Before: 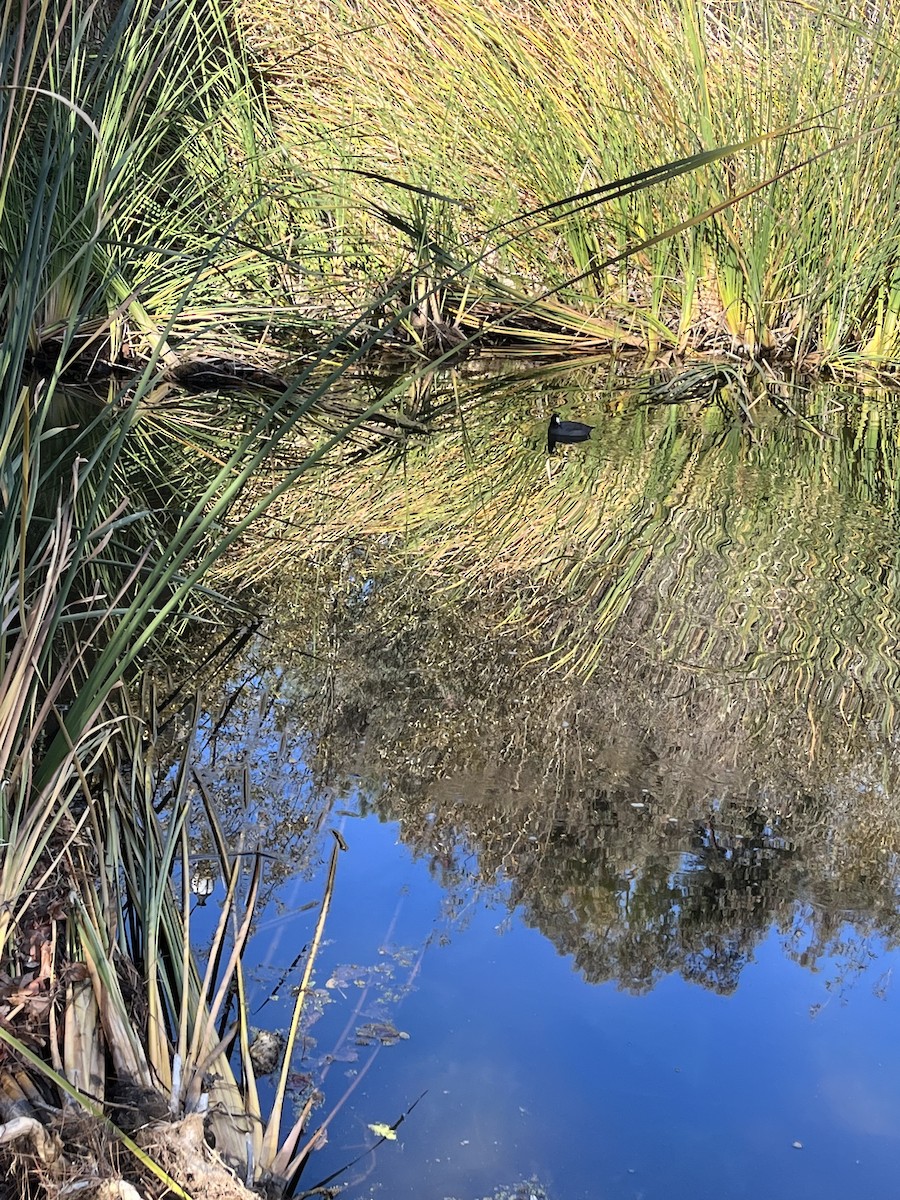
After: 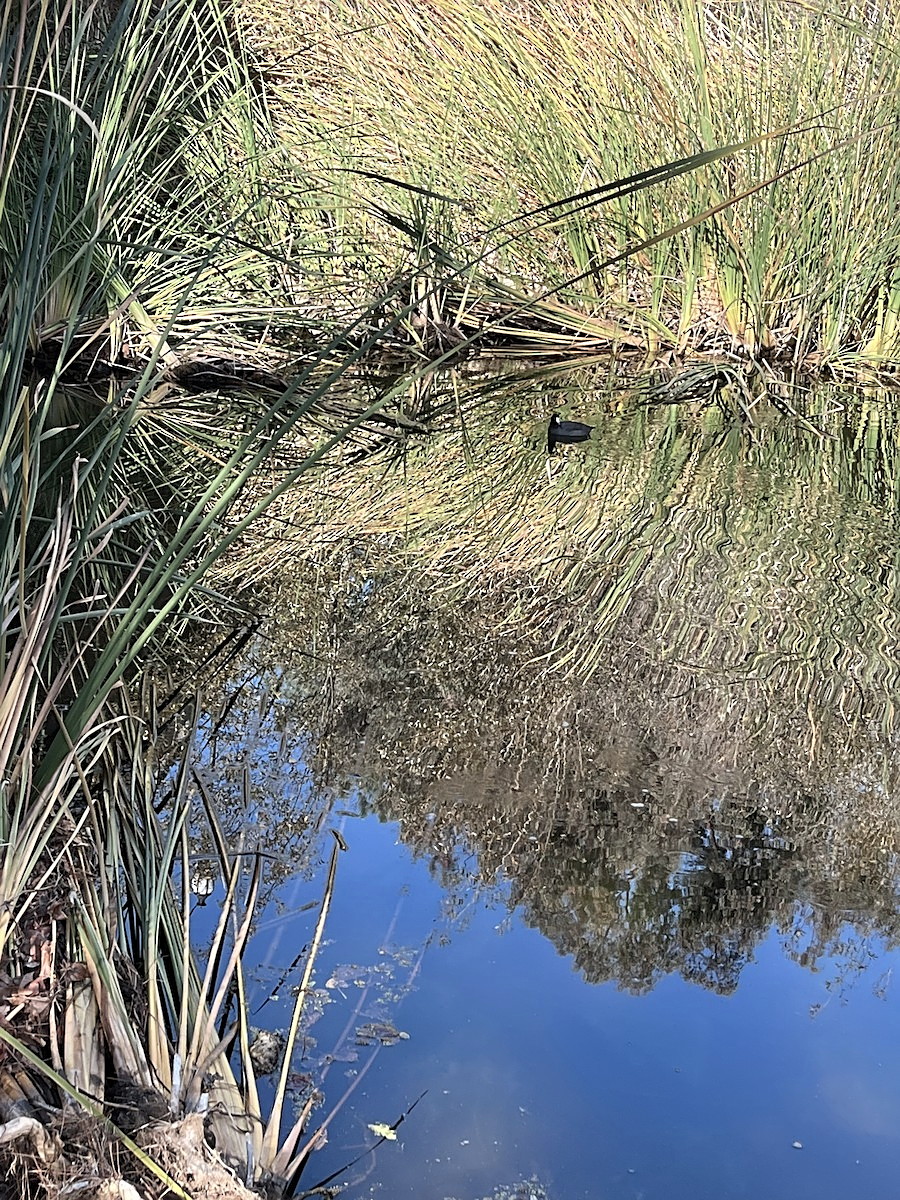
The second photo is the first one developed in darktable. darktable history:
color balance: input saturation 100.43%, contrast fulcrum 14.22%, output saturation 70.41%
sharpen: on, module defaults
